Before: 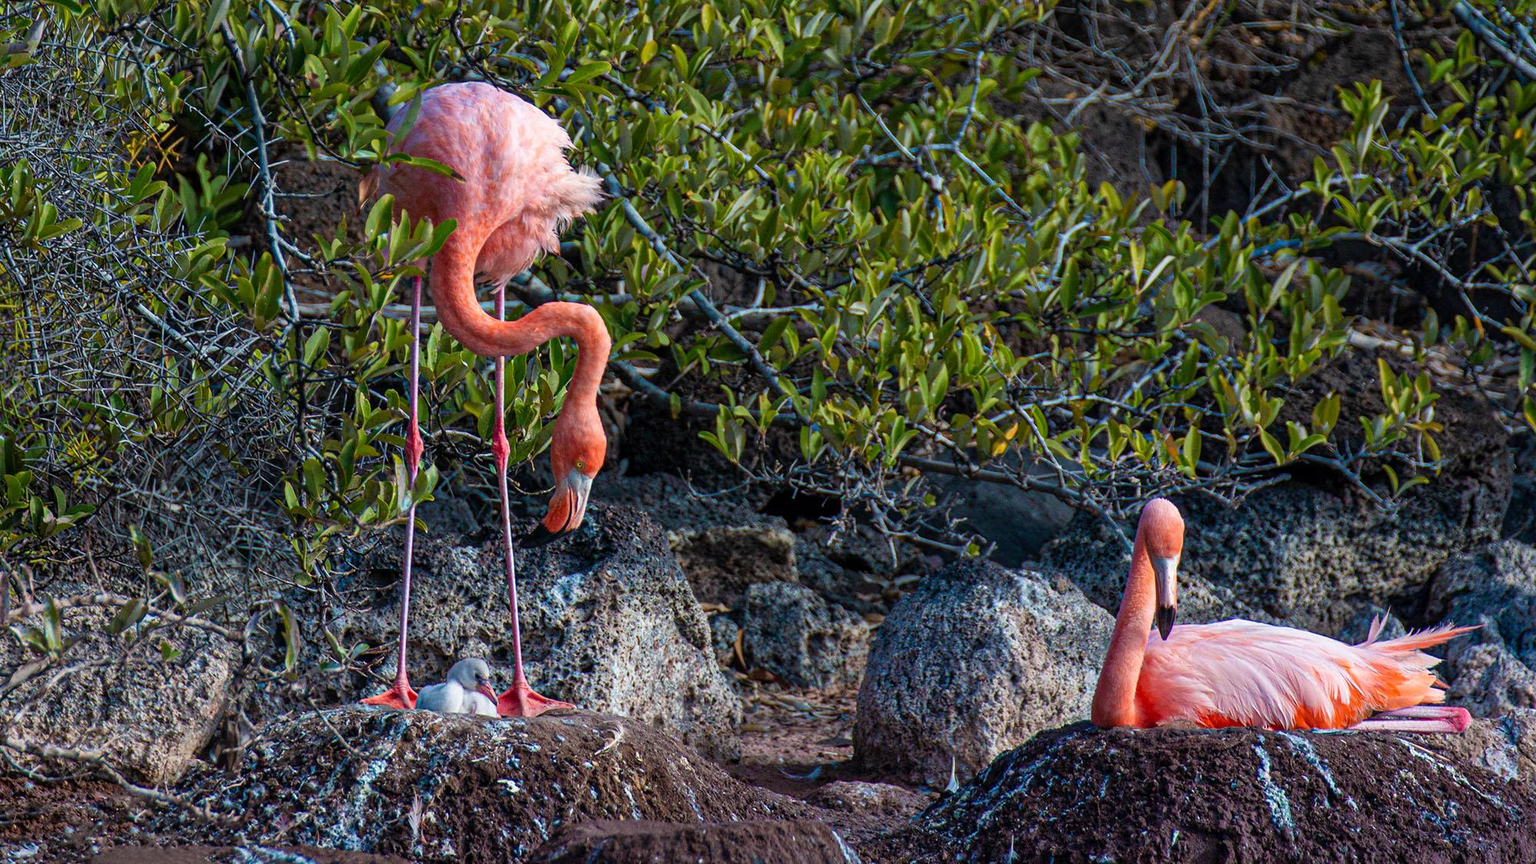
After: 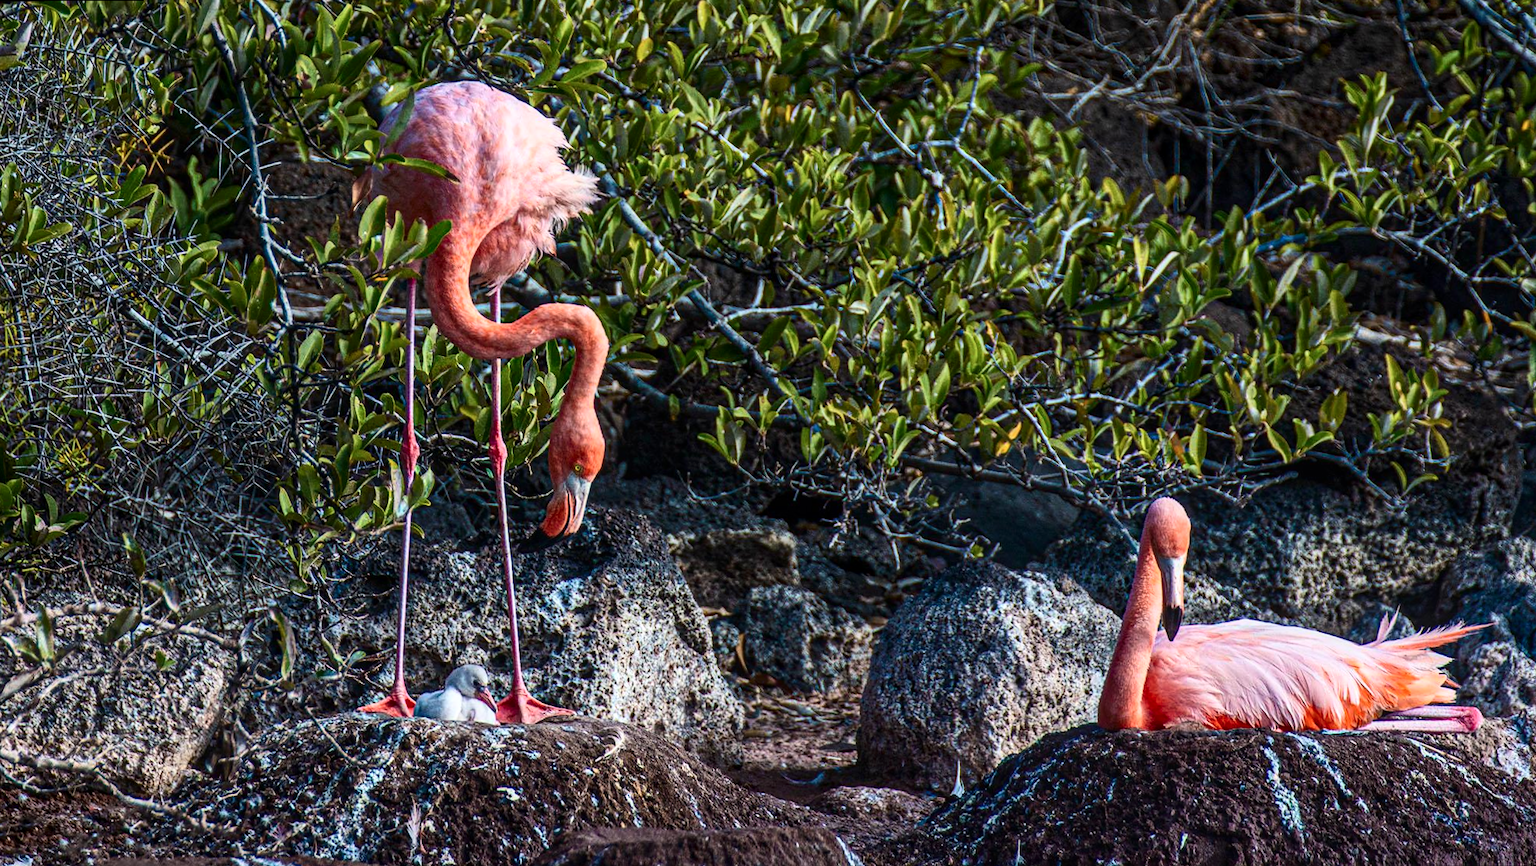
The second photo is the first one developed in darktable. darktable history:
exposure: black level correction -0.005, exposure 0.054 EV, compensate highlight preservation false
rotate and perspective: rotation -0.45°, automatic cropping original format, crop left 0.008, crop right 0.992, crop top 0.012, crop bottom 0.988
contrast brightness saturation: contrast 0.28
local contrast: on, module defaults
